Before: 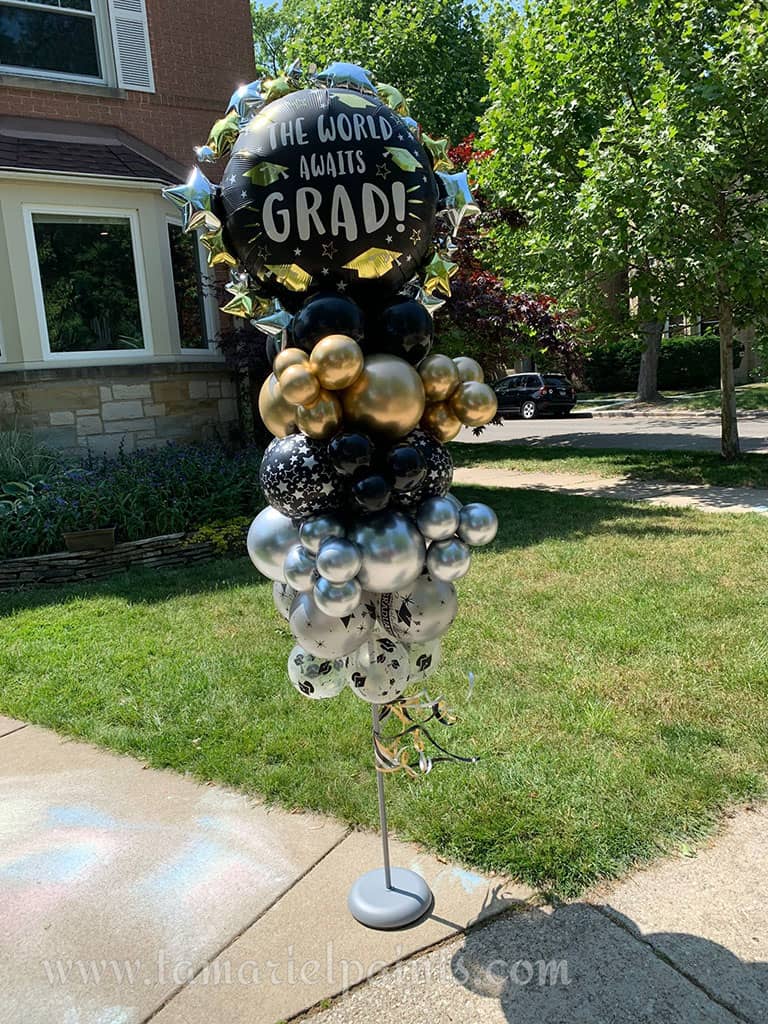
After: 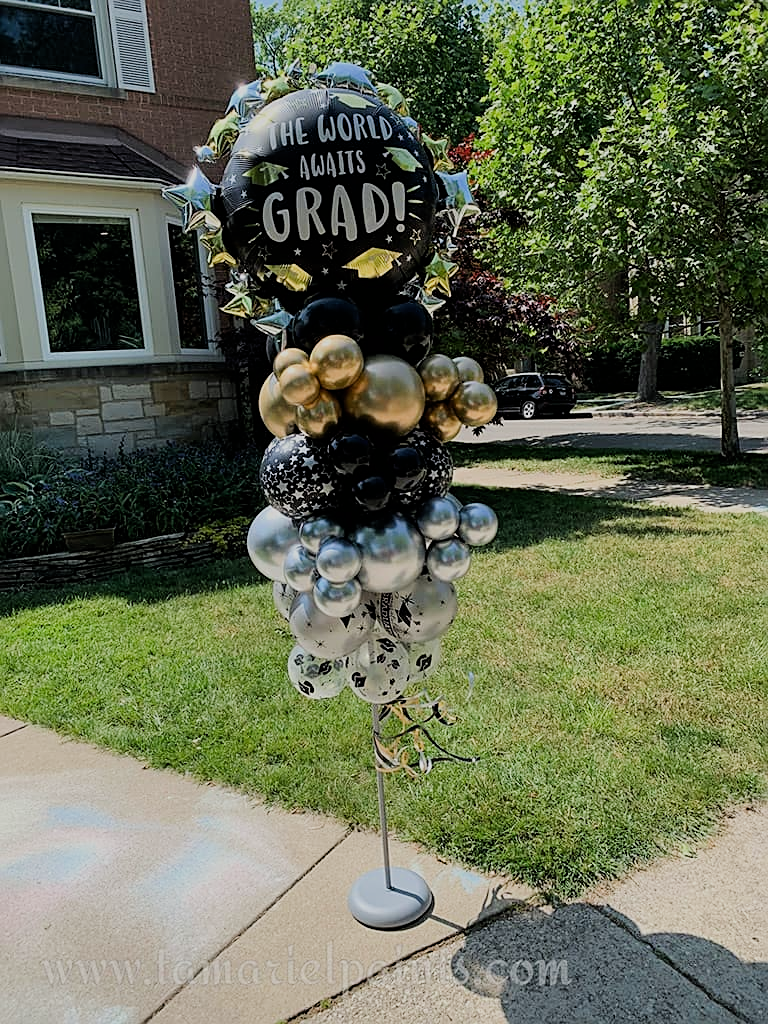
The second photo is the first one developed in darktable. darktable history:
sharpen: on, module defaults
filmic rgb: black relative exposure -7.32 EV, white relative exposure 5.09 EV, hardness 3.2
